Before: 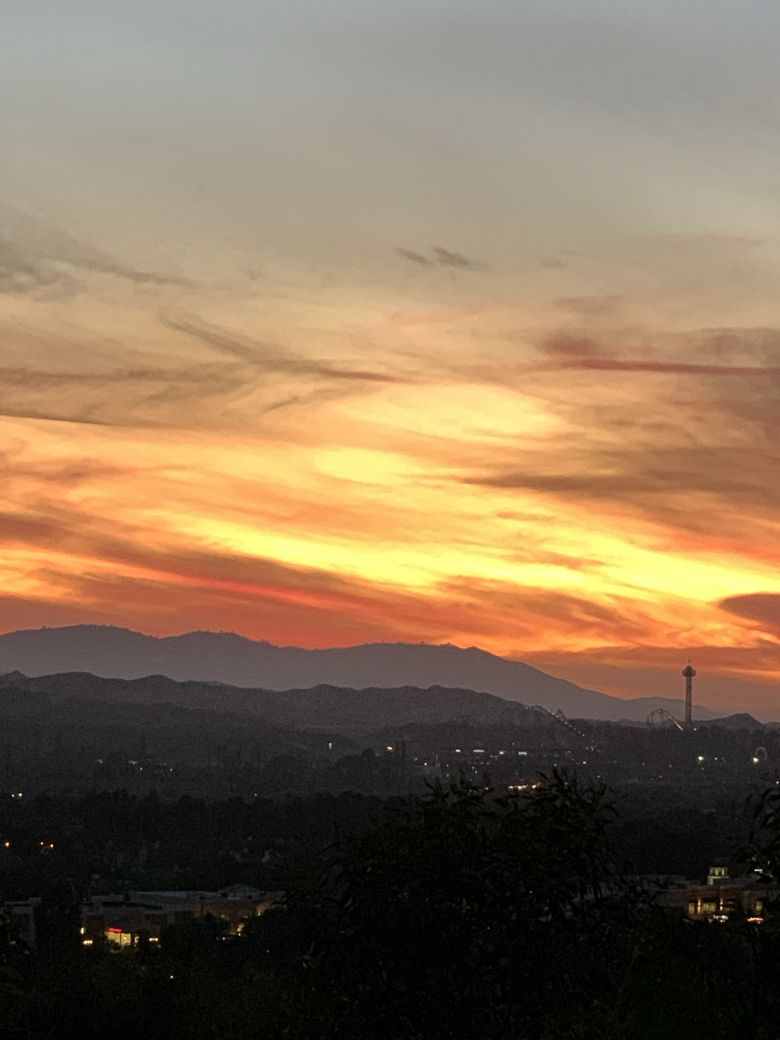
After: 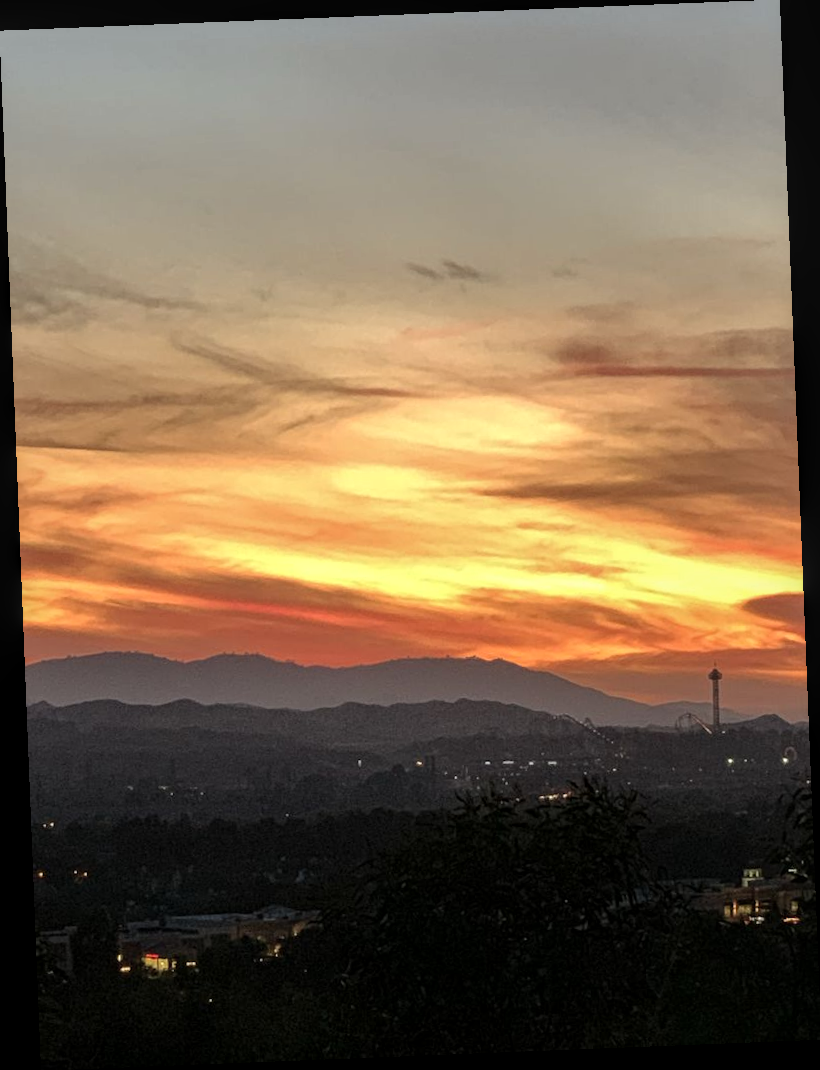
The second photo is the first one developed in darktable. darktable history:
rotate and perspective: rotation -2.29°, automatic cropping off
local contrast: on, module defaults
tone equalizer: on, module defaults
